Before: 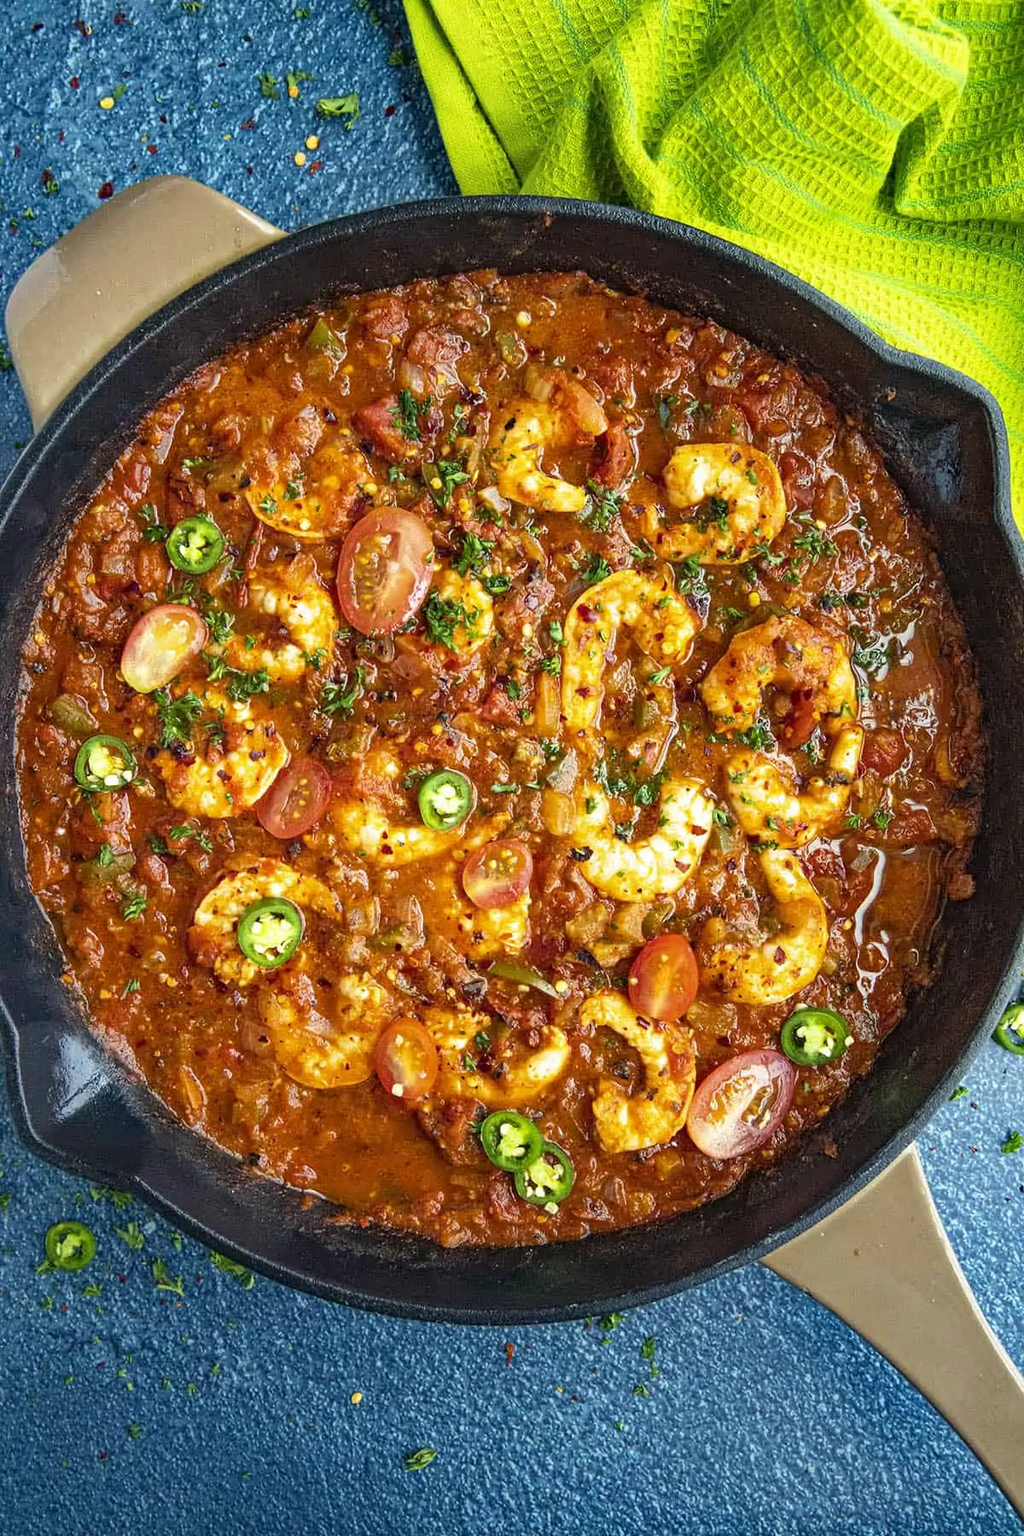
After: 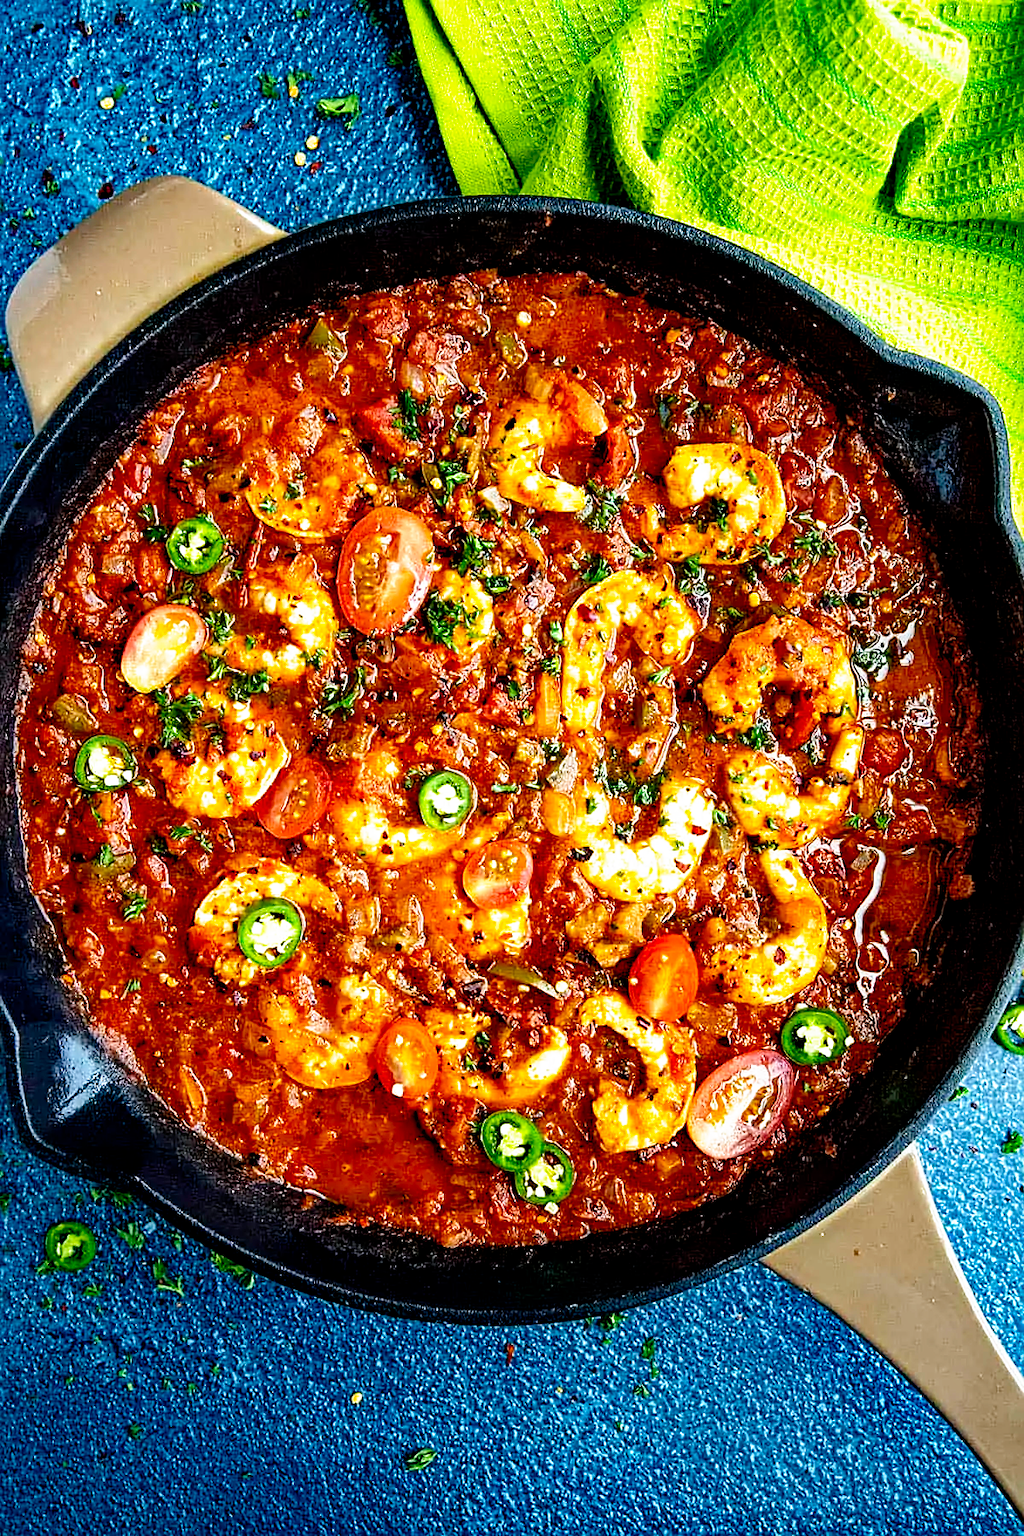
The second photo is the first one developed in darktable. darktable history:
white balance: red 0.983, blue 1.036
sharpen: on, module defaults
tone equalizer: on, module defaults
filmic rgb: black relative exposure -5.5 EV, white relative exposure 2.5 EV, threshold 3 EV, target black luminance 0%, hardness 4.51, latitude 67.35%, contrast 1.453, shadows ↔ highlights balance -3.52%, preserve chrominance no, color science v4 (2020), contrast in shadows soft, enable highlight reconstruction true
